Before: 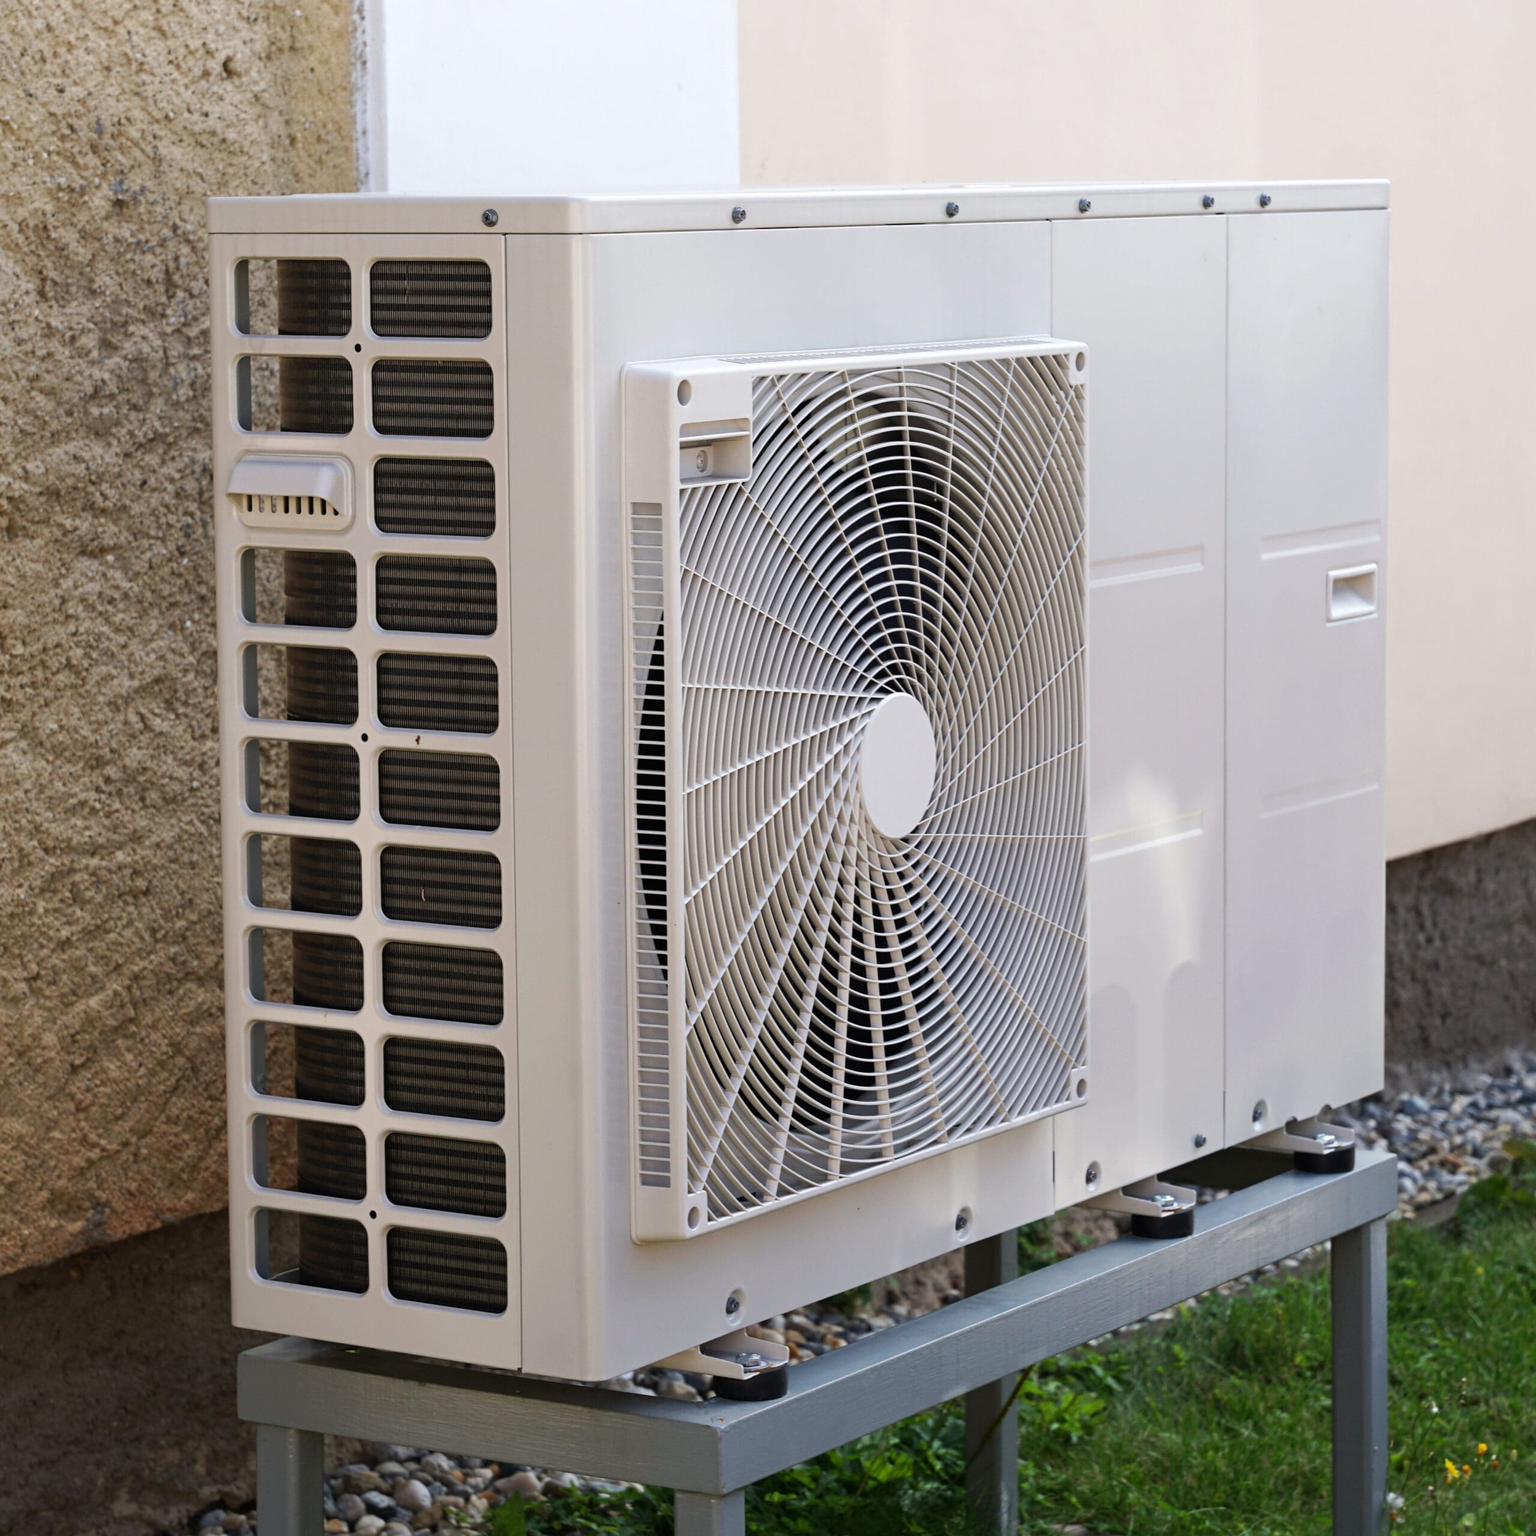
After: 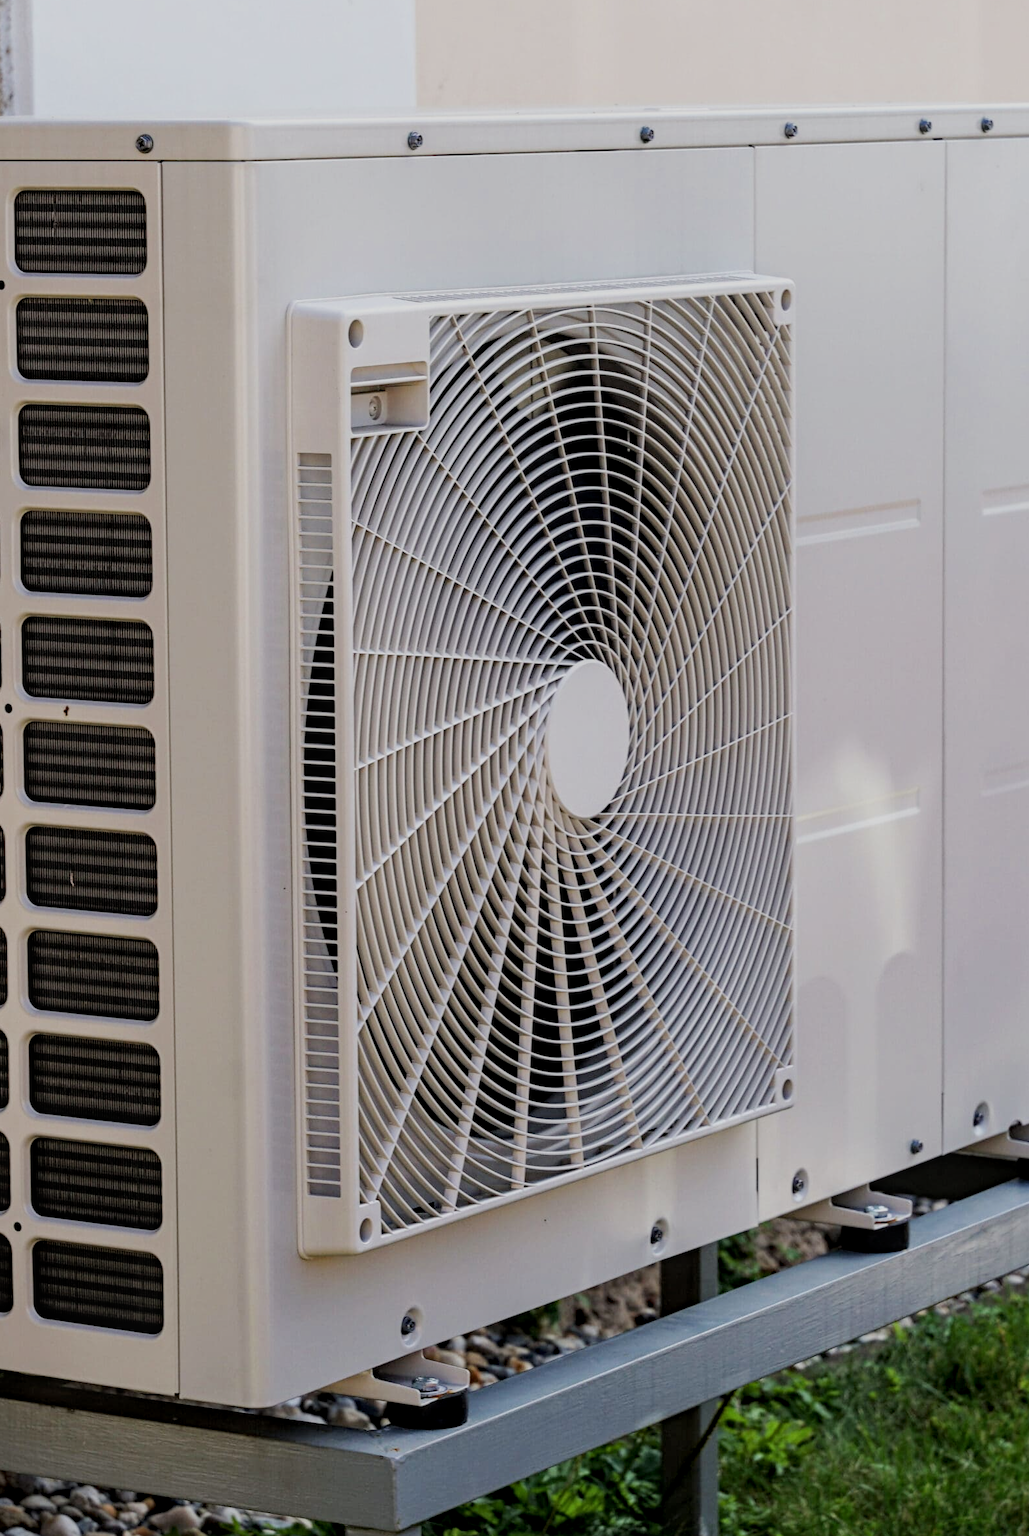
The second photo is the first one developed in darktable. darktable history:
haze removal: compatibility mode true, adaptive false
local contrast: on, module defaults
crop and rotate: left 23.27%, top 5.622%, right 15.035%, bottom 2.335%
filmic rgb: black relative exposure -7.65 EV, white relative exposure 4.56 EV, threshold 3.01 EV, hardness 3.61, enable highlight reconstruction true
